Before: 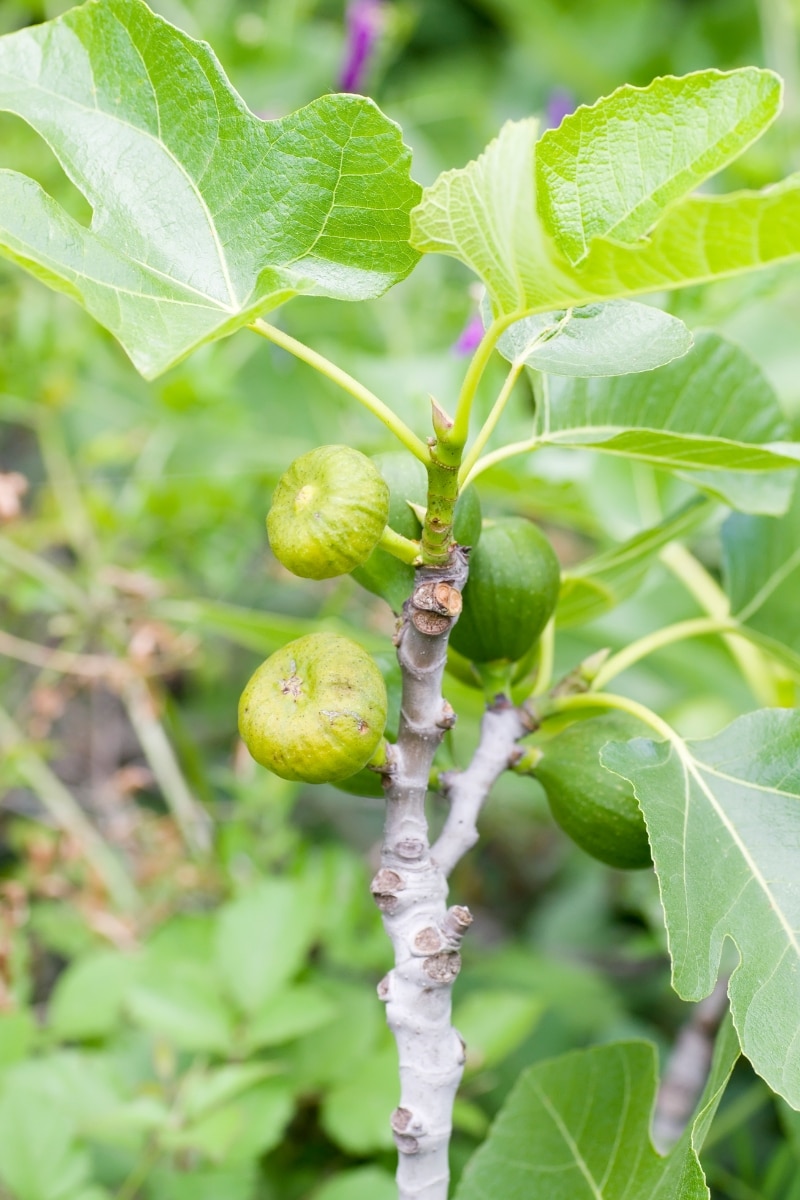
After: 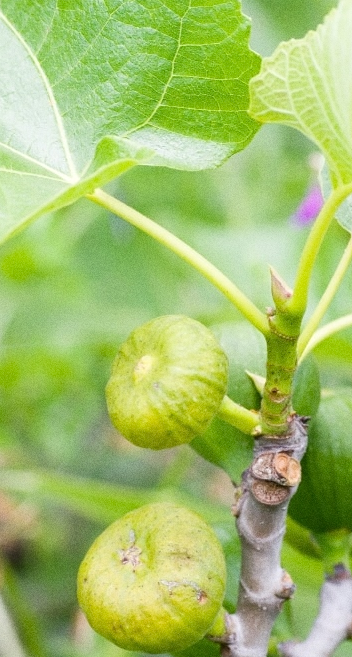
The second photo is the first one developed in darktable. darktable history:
grain: coarseness 0.09 ISO
crop: left 20.248%, top 10.86%, right 35.675%, bottom 34.321%
